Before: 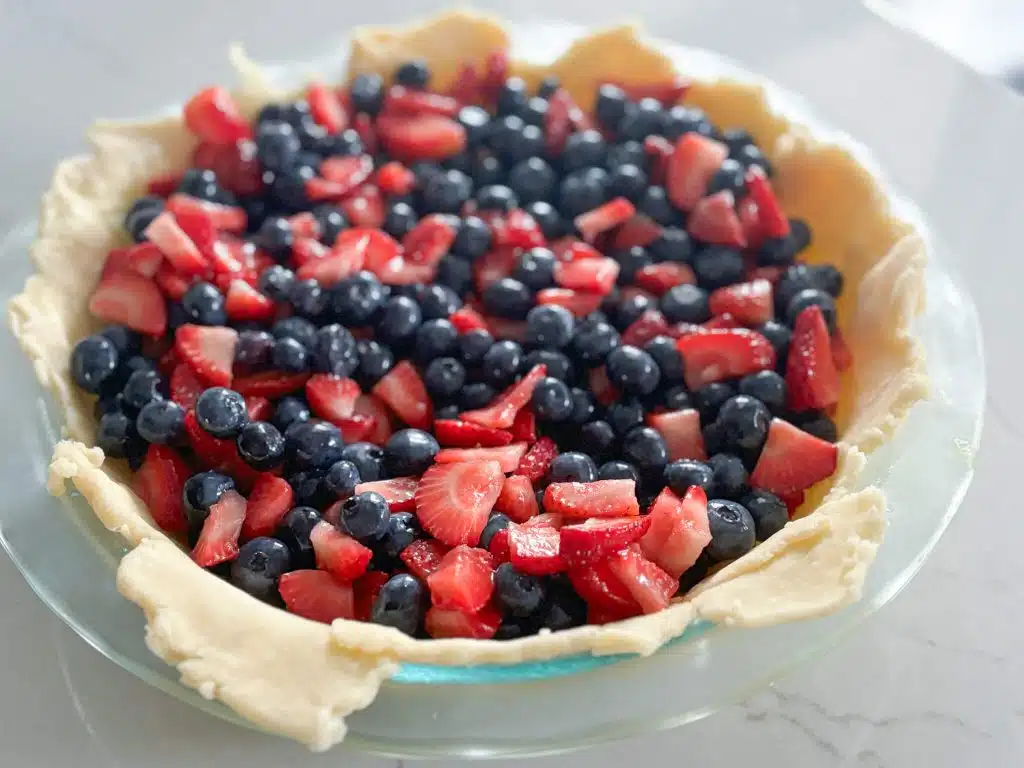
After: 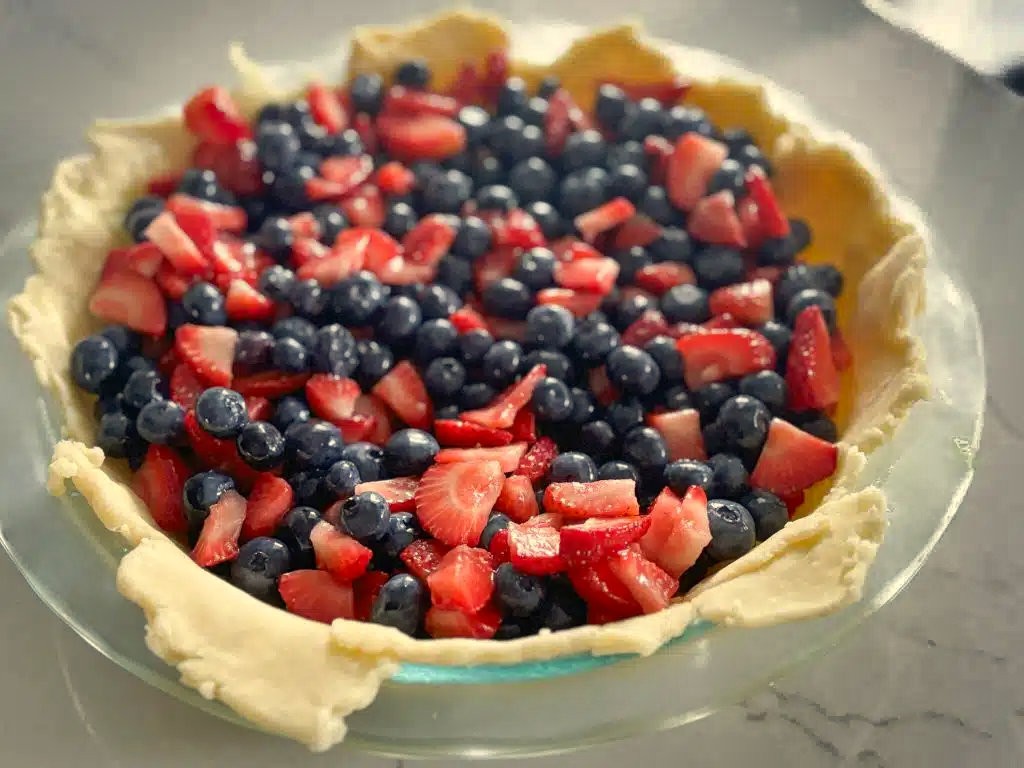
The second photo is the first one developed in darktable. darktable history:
exposure: compensate highlight preservation false
shadows and highlights: shadows 20.91, highlights -82.73, soften with gaussian
color correction: highlights a* 1.39, highlights b* 17.83
